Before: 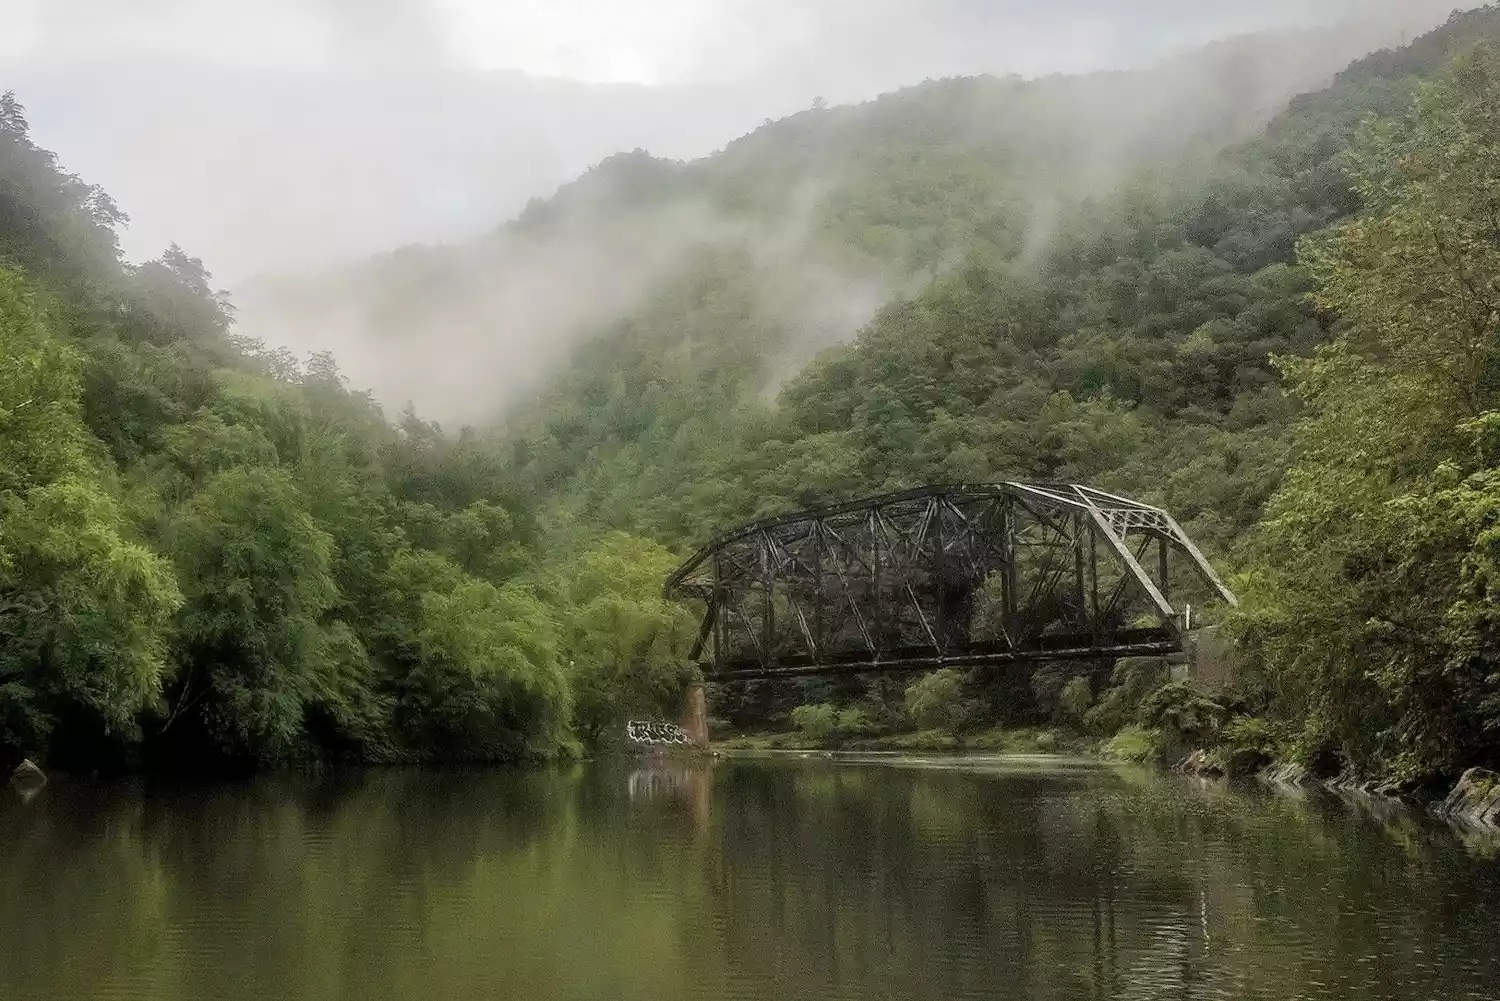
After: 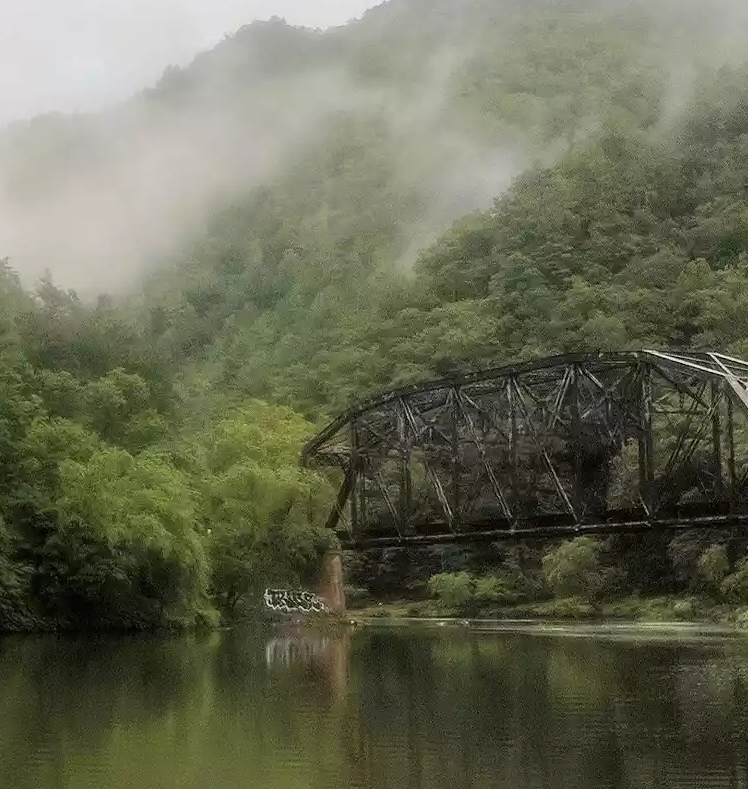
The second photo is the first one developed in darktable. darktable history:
crop and rotate: angle 0.021°, left 24.218%, top 13.176%, right 25.882%, bottom 7.883%
